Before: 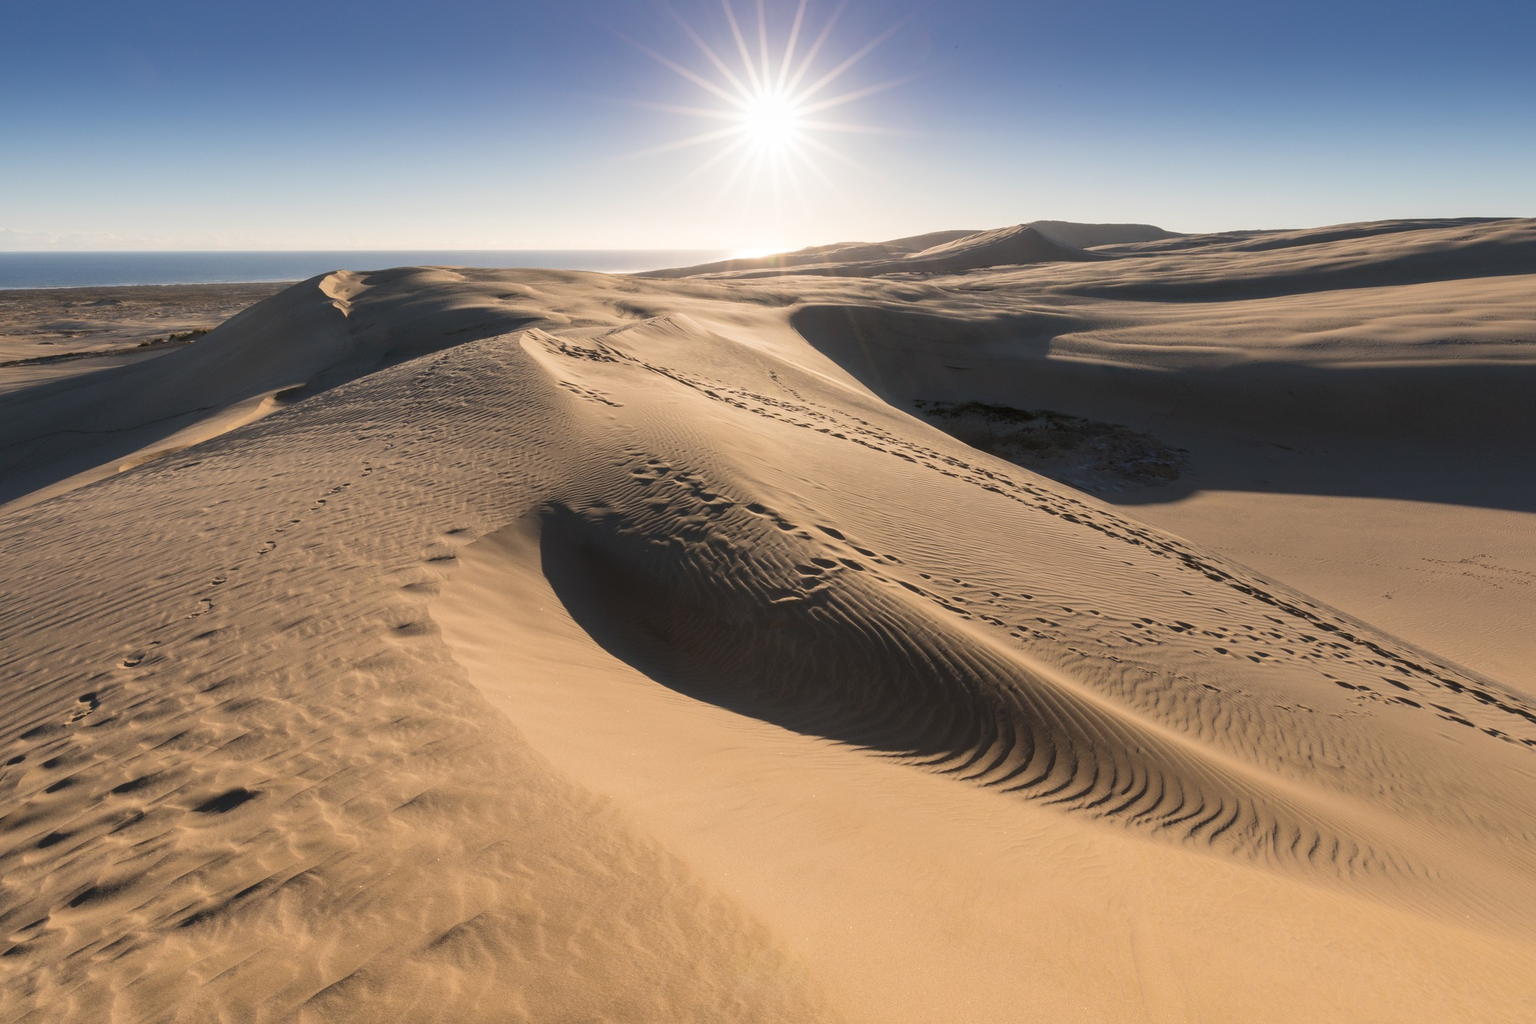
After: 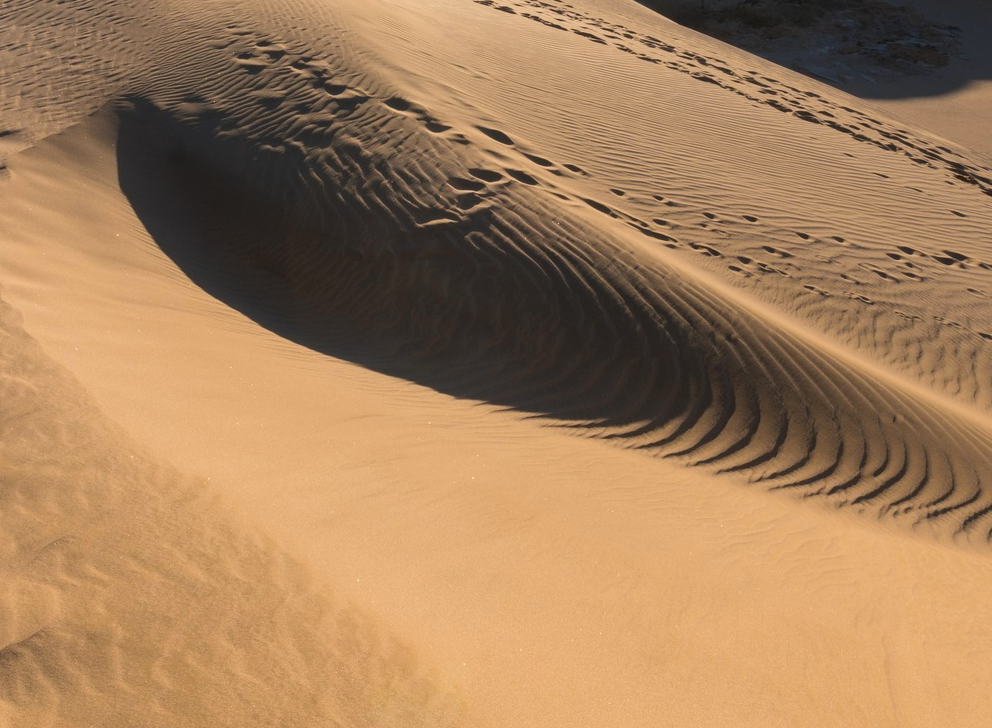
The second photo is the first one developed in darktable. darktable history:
crop: left 29.38%, top 41.926%, right 20.995%, bottom 3.461%
color correction: highlights b* 0.051, saturation 1.12
